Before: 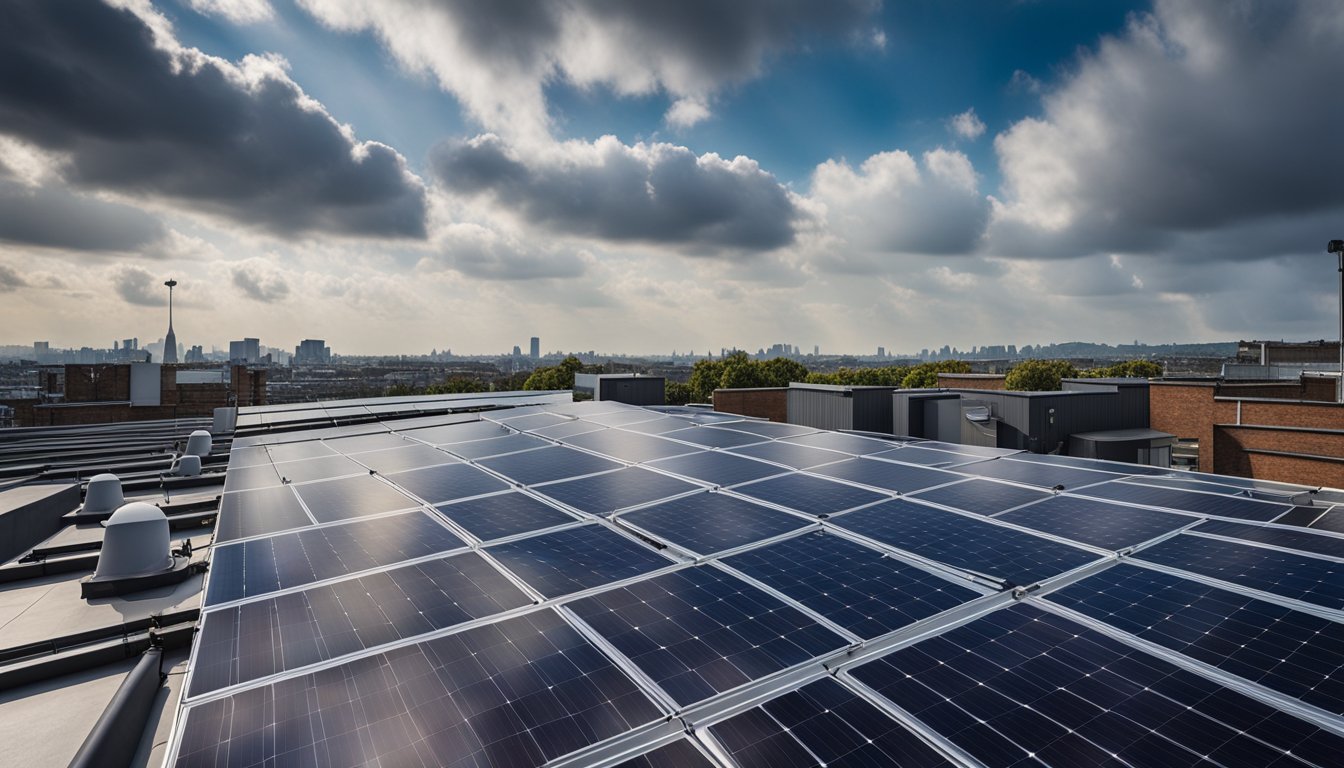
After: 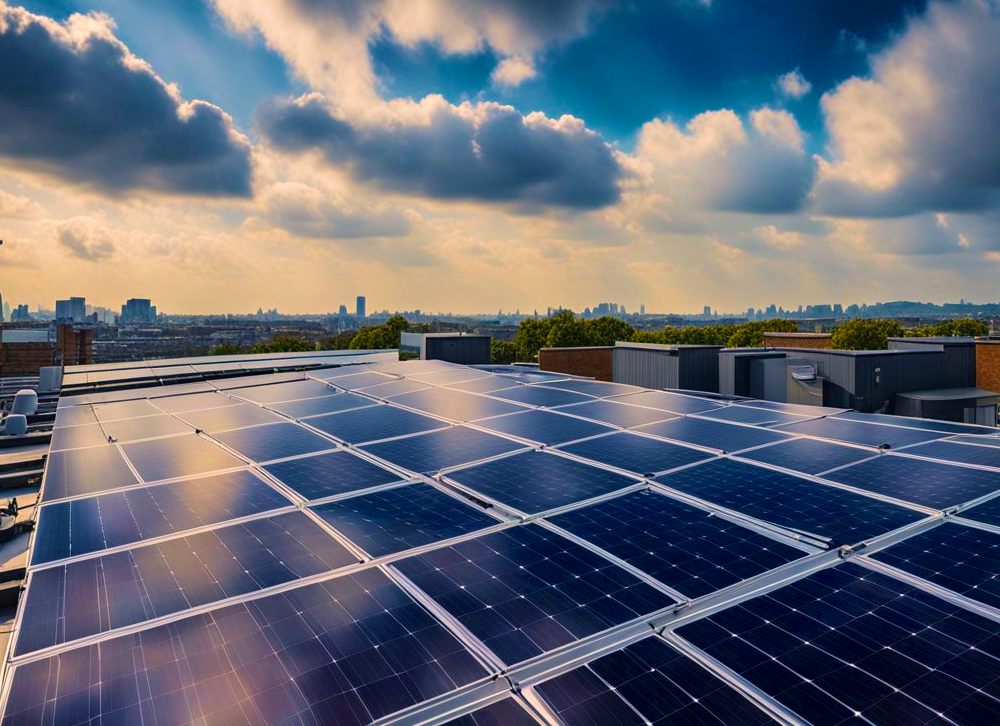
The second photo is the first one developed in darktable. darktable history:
color balance rgb: shadows lift › chroma 2.01%, shadows lift › hue 247.88°, highlights gain › chroma 2.899%, highlights gain › hue 62.49°, linear chroma grading › global chroma 8.837%, perceptual saturation grading › global saturation 25.801%, saturation formula JzAzBz (2021)
velvia: strength 74.75%
crop and rotate: left 12.993%, top 5.4%, right 12.585%
